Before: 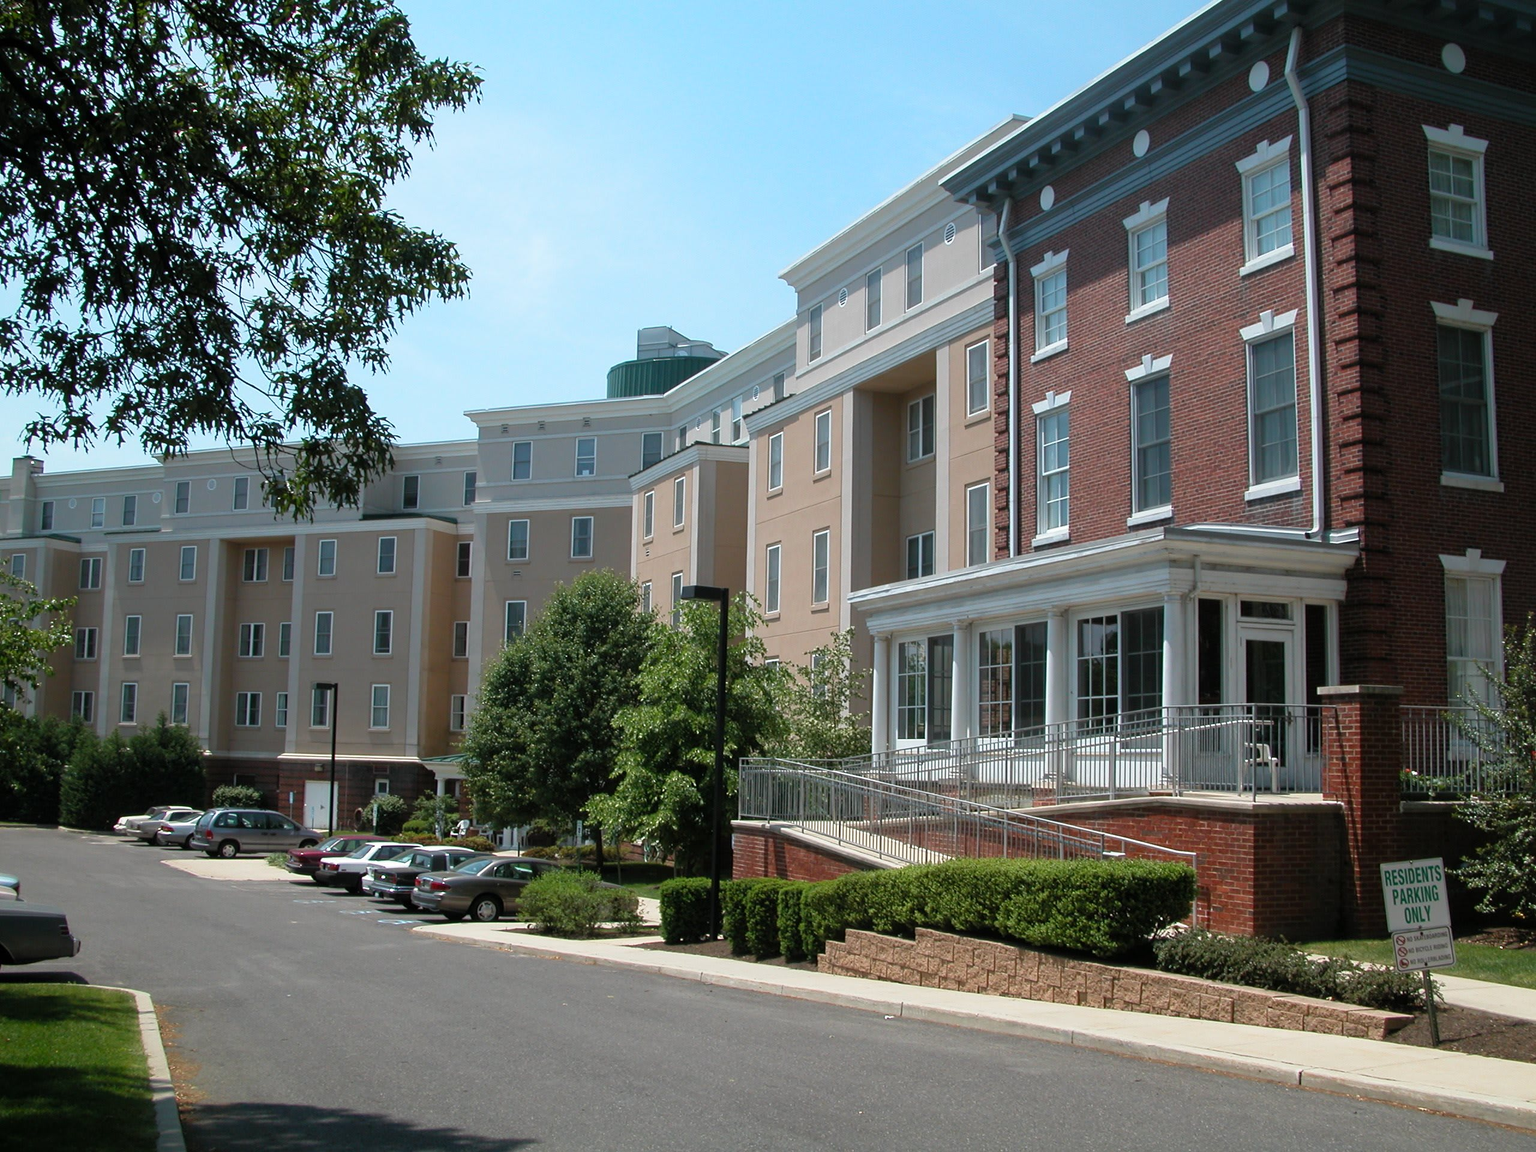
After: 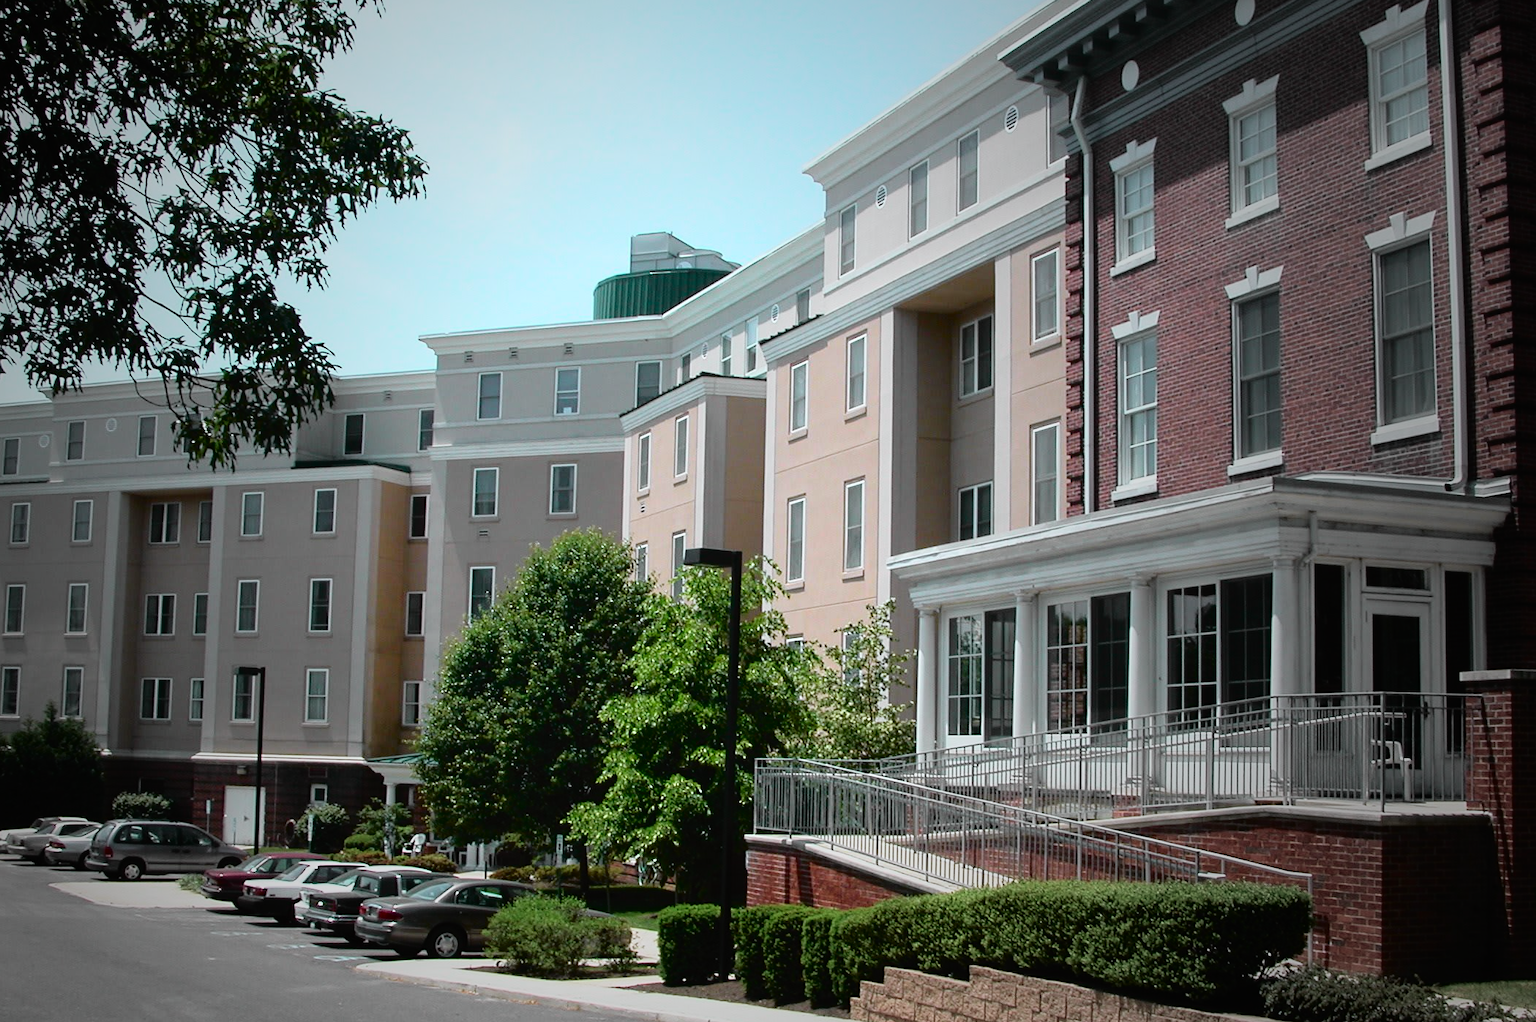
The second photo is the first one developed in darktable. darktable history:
crop: left 7.856%, top 11.836%, right 10.12%, bottom 15.387%
white balance: red 0.967, blue 1.049
vignetting: fall-off start 33.76%, fall-off radius 64.94%, brightness -0.575, center (-0.12, -0.002), width/height ratio 0.959
sharpen: radius 5.325, amount 0.312, threshold 26.433
tone curve: curves: ch0 [(0, 0.014) (0.17, 0.099) (0.392, 0.438) (0.725, 0.828) (0.872, 0.918) (1, 0.981)]; ch1 [(0, 0) (0.402, 0.36) (0.489, 0.491) (0.5, 0.503) (0.515, 0.52) (0.545, 0.574) (0.615, 0.662) (0.701, 0.725) (1, 1)]; ch2 [(0, 0) (0.42, 0.458) (0.485, 0.499) (0.503, 0.503) (0.531, 0.542) (0.561, 0.594) (0.644, 0.694) (0.717, 0.753) (1, 0.991)], color space Lab, independent channels
